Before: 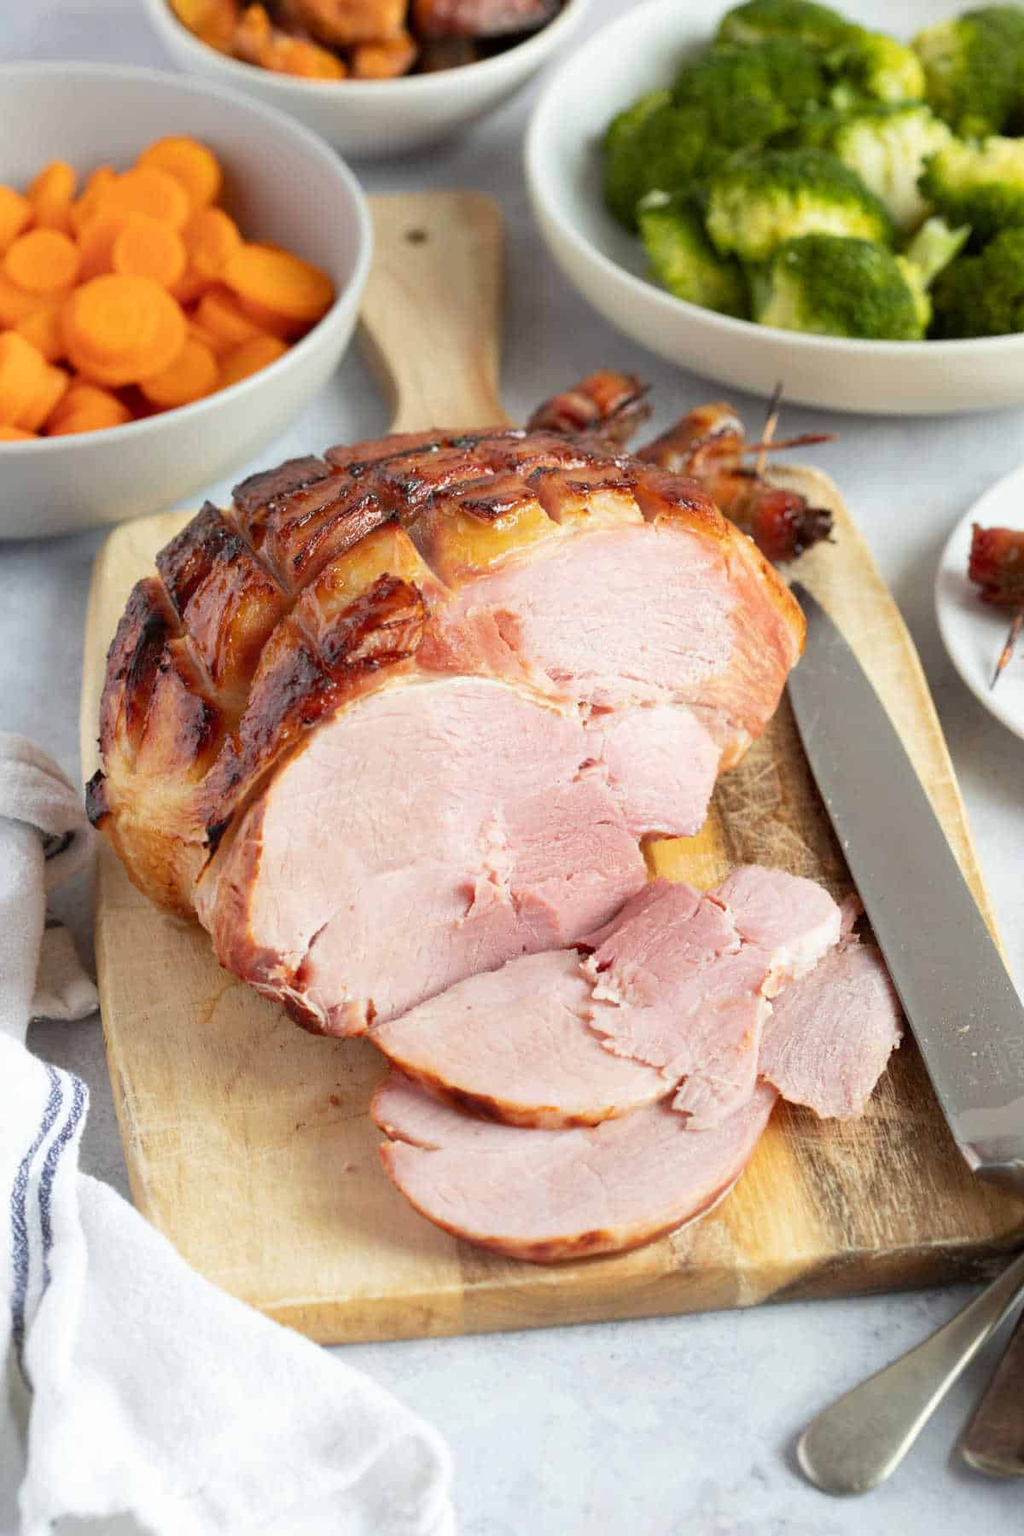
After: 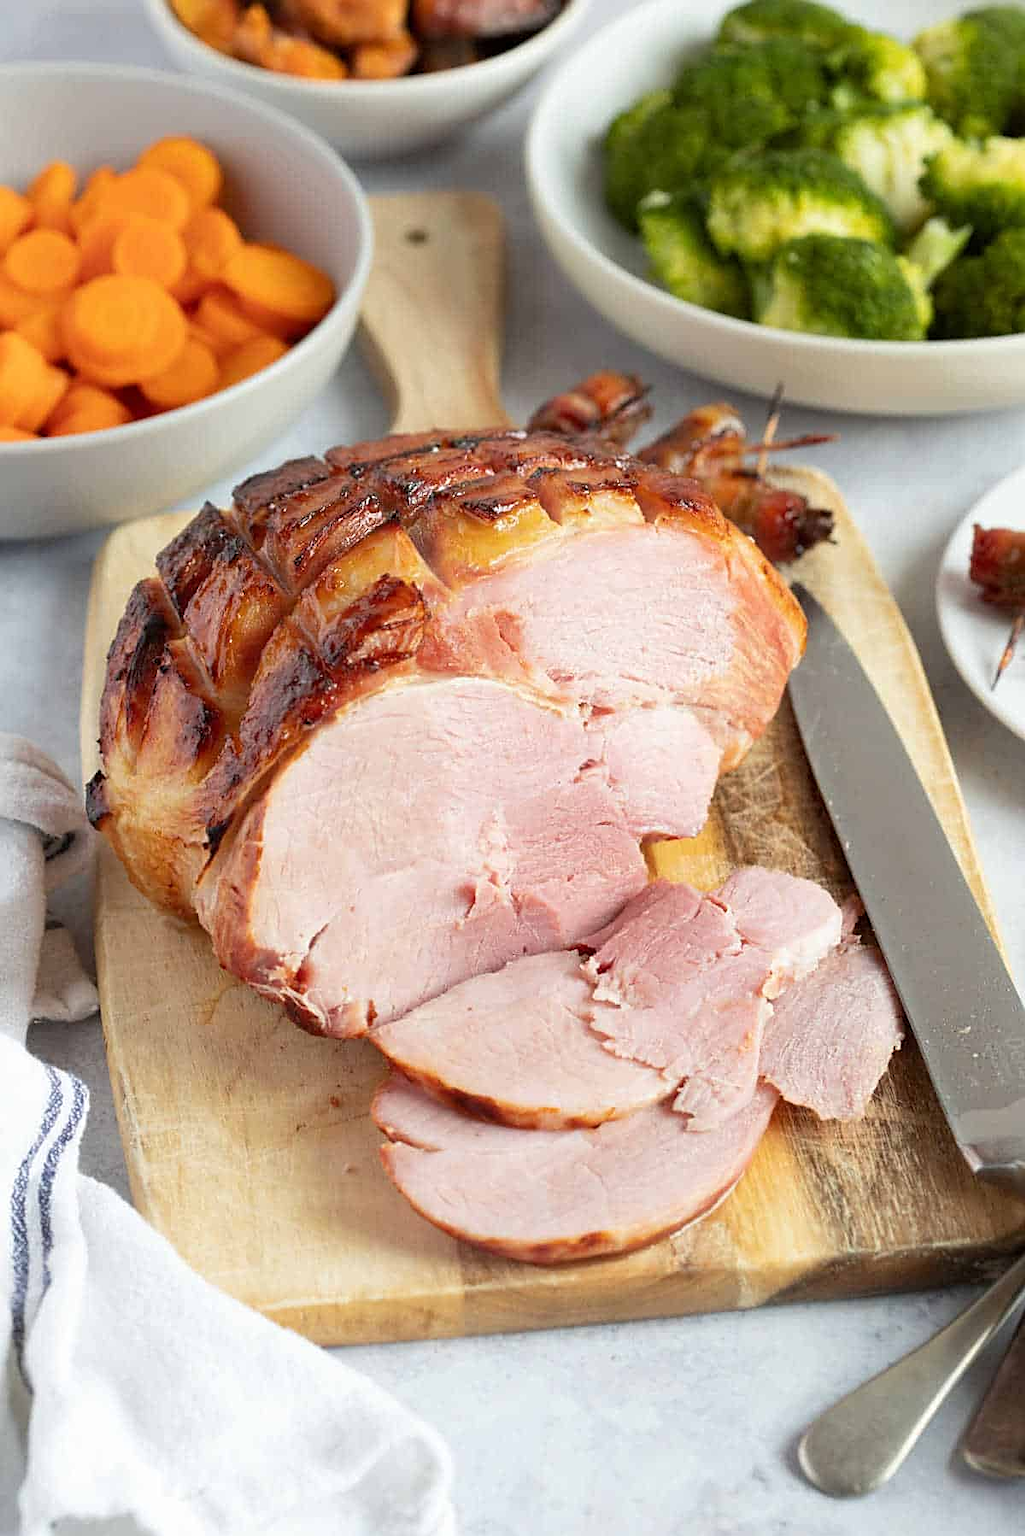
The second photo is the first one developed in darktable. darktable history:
crop: bottom 0.071%
sharpen: on, module defaults
